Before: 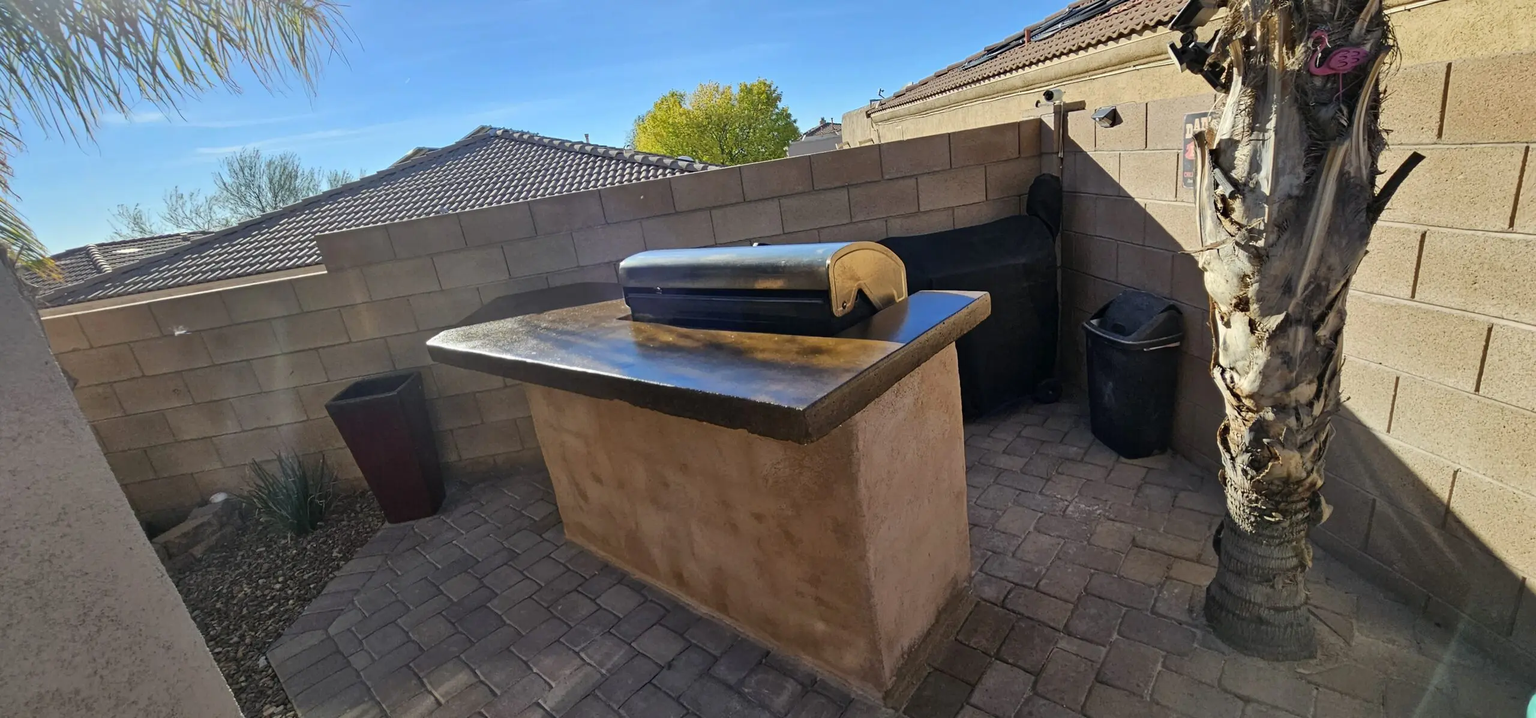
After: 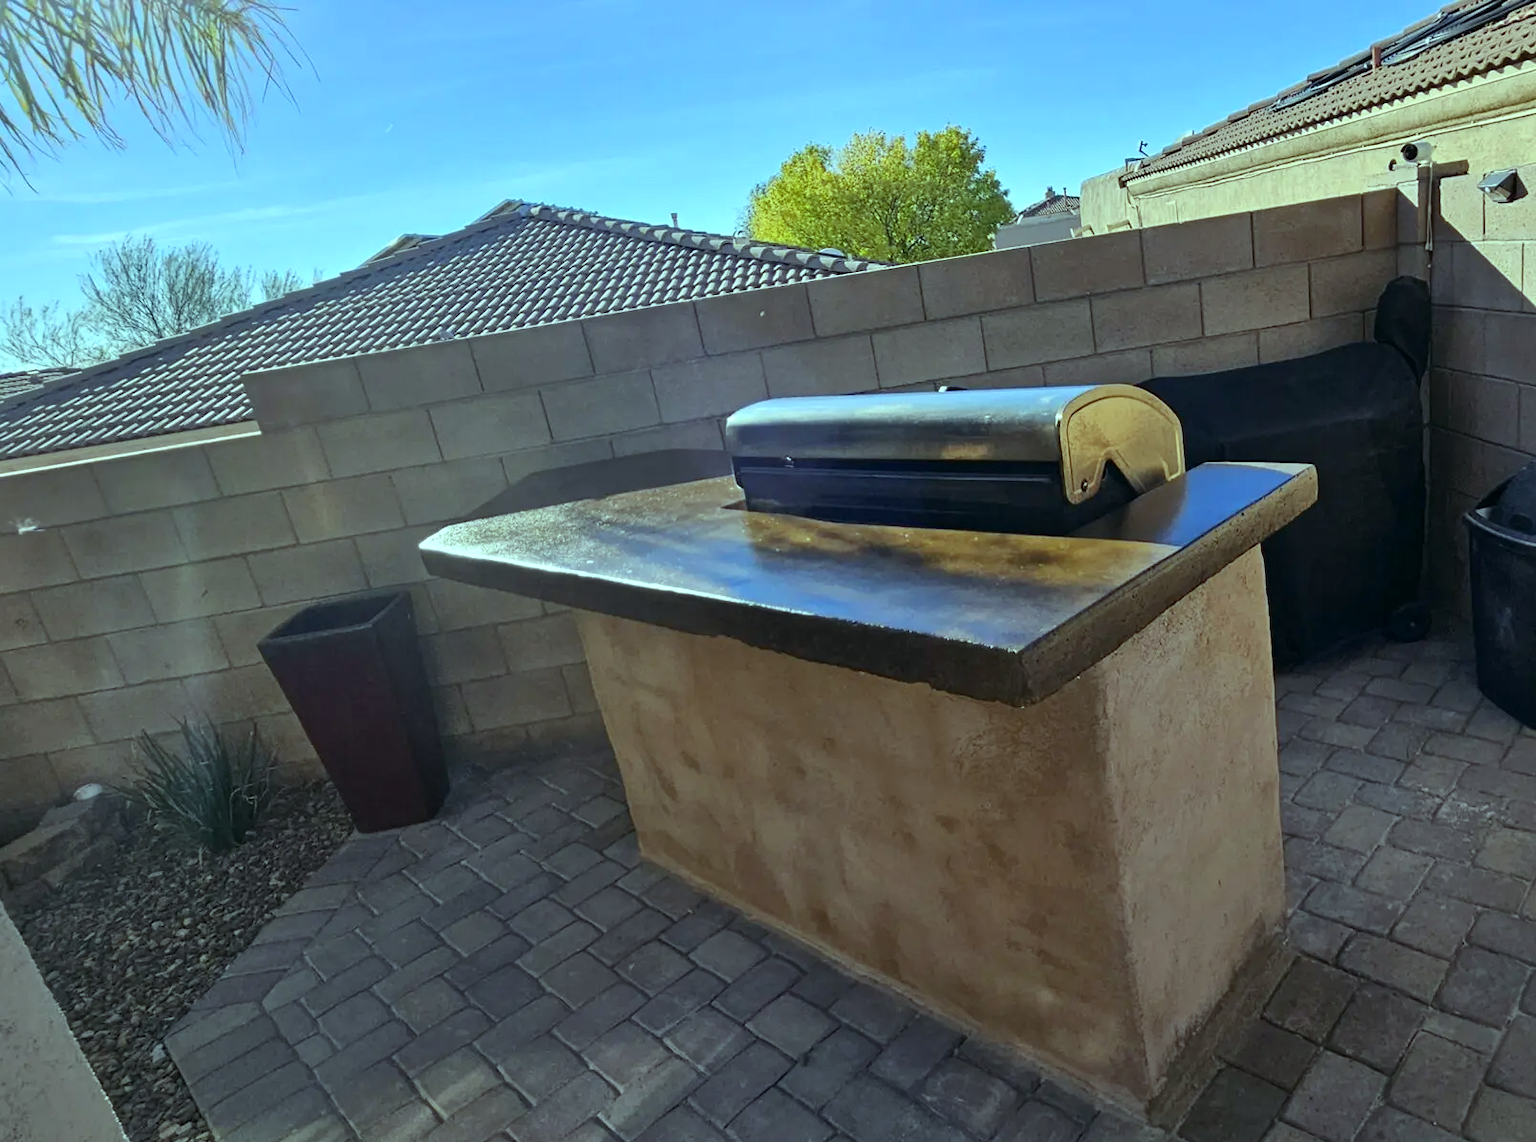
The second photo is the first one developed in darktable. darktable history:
crop: left 10.644%, right 26.528%
color balance: mode lift, gamma, gain (sRGB), lift [0.997, 0.979, 1.021, 1.011], gamma [1, 1.084, 0.916, 0.998], gain [1, 0.87, 1.13, 1.101], contrast 4.55%, contrast fulcrum 38.24%, output saturation 104.09%
